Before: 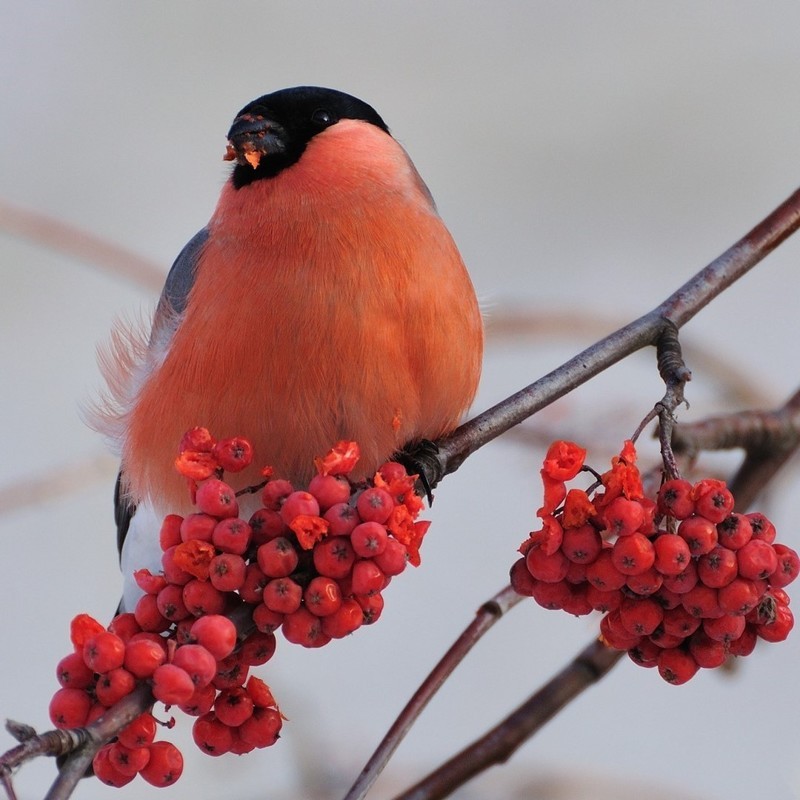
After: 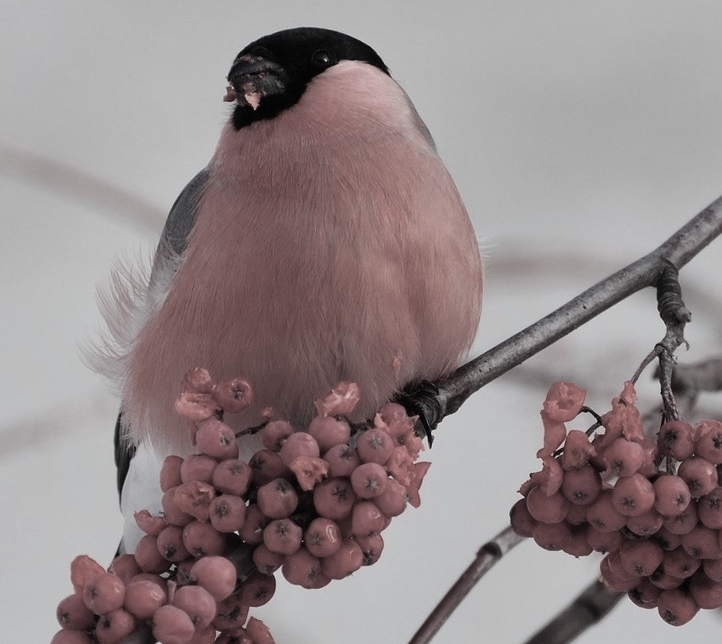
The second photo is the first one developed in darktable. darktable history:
crop: top 7.49%, right 9.717%, bottom 11.943%
color contrast: green-magenta contrast 0.3, blue-yellow contrast 0.15
